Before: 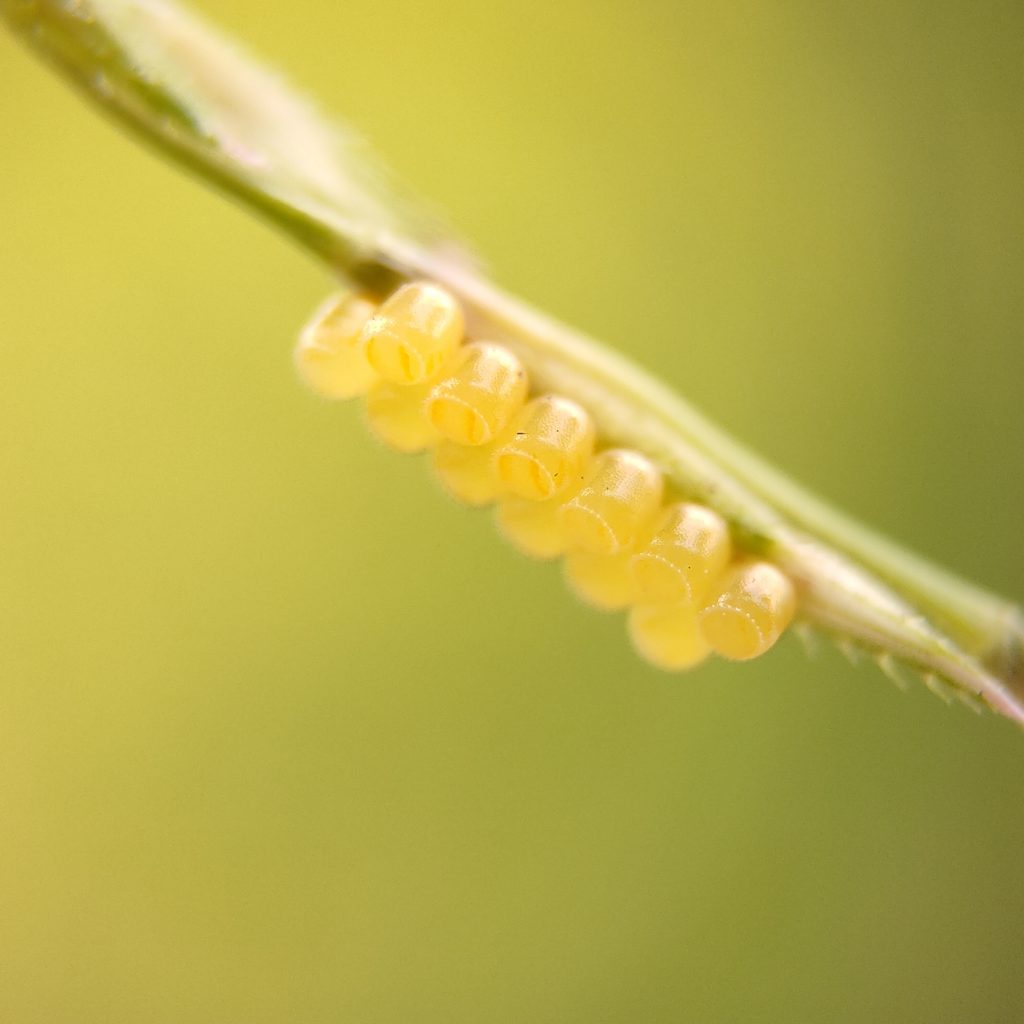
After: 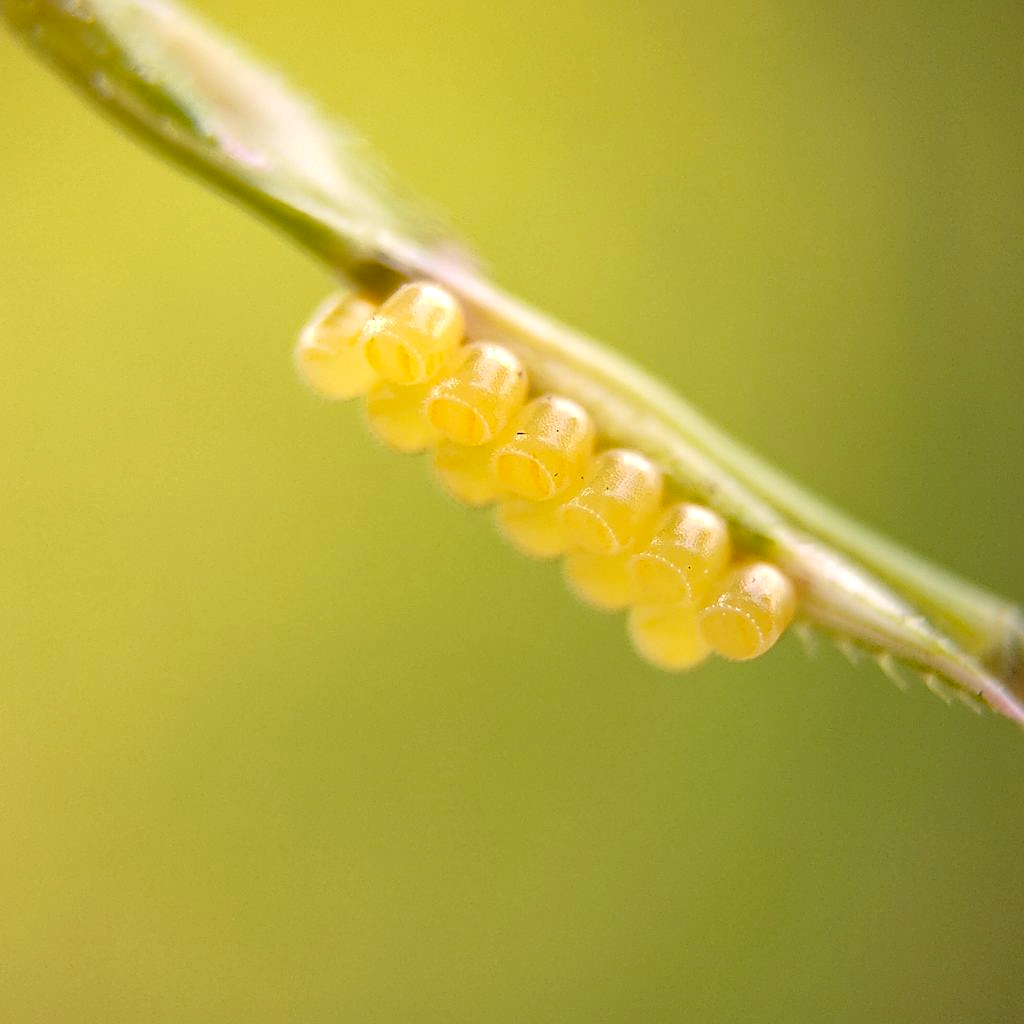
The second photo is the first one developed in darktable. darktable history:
haze removal: strength 0.279, distance 0.254, compatibility mode true, adaptive false
sharpen: on, module defaults
